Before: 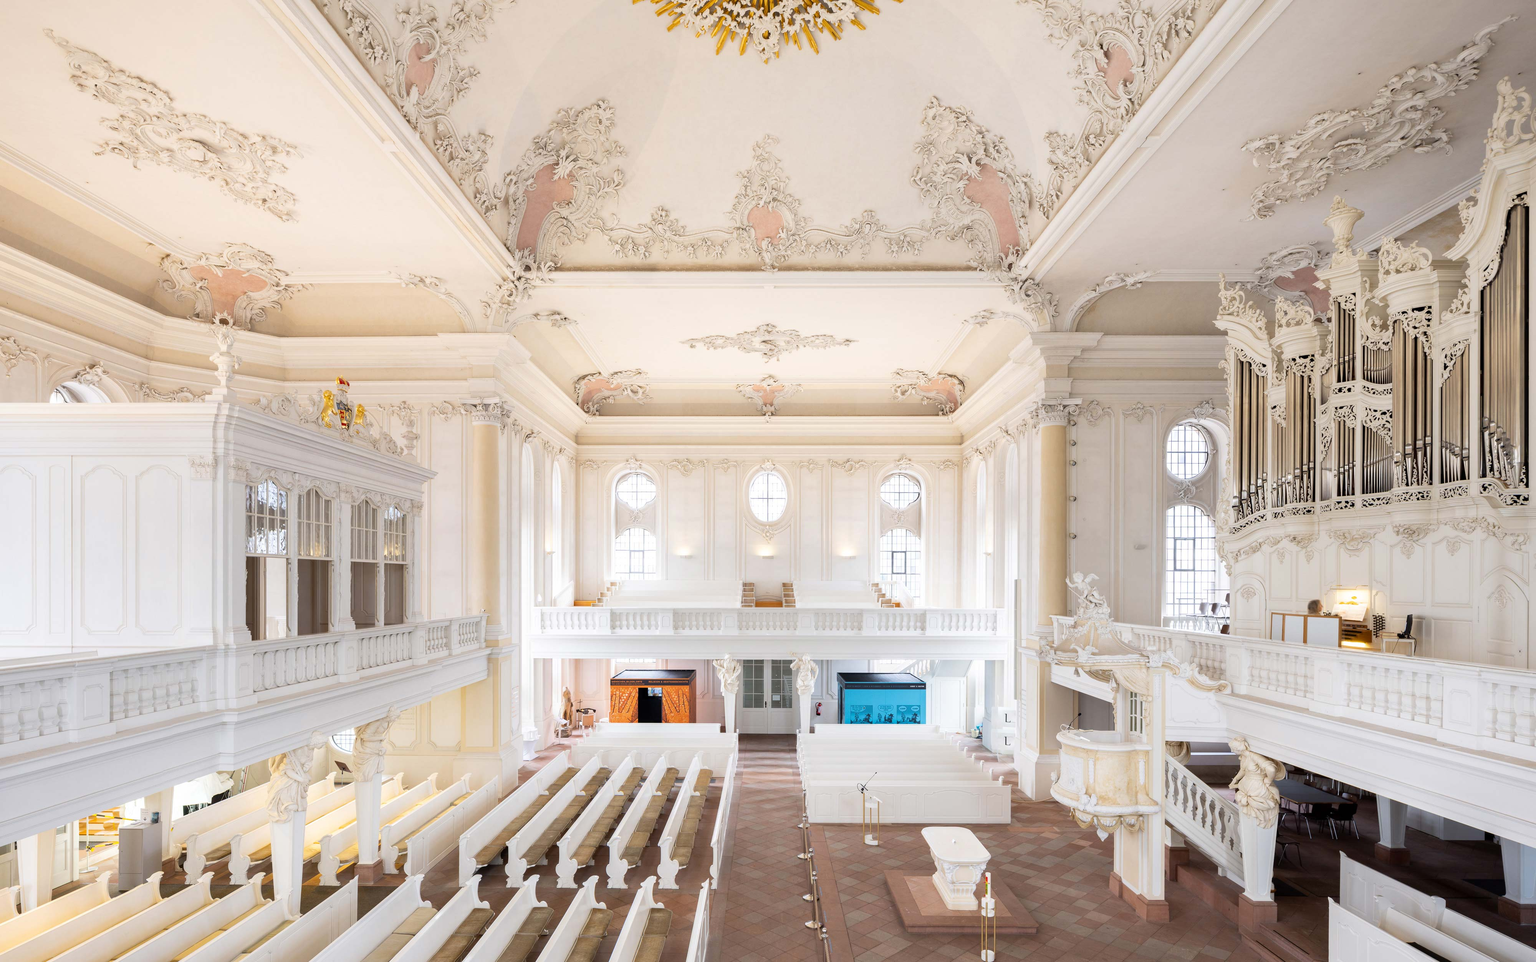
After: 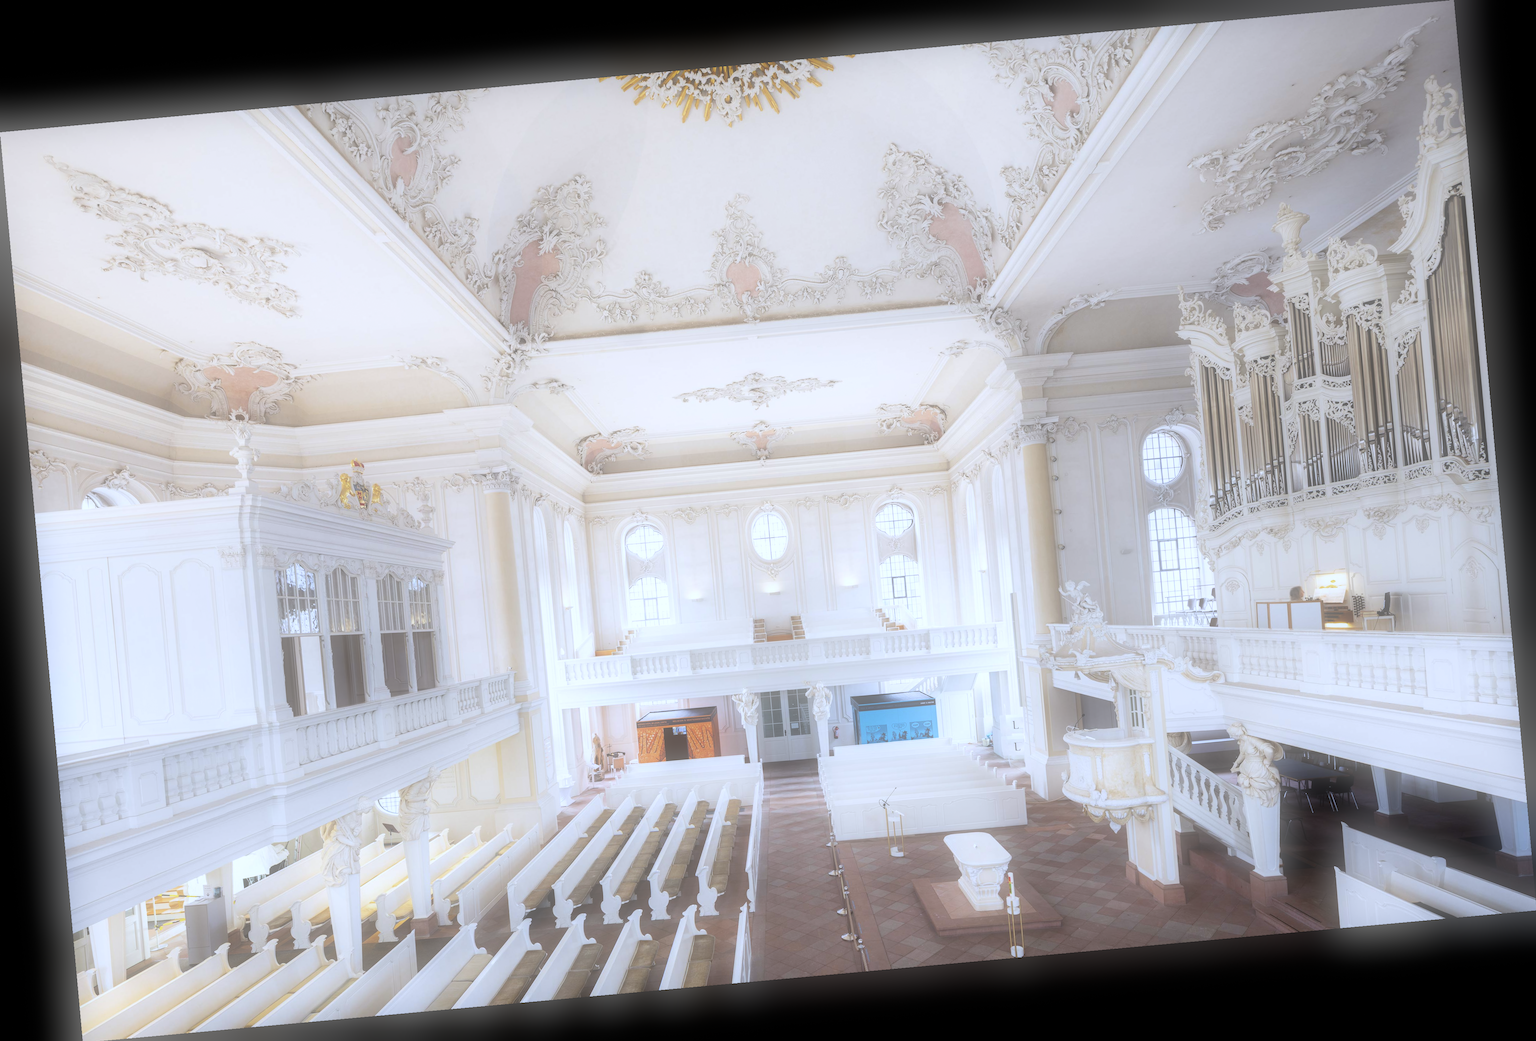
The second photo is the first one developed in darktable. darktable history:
grain: coarseness 0.81 ISO, strength 1.34%, mid-tones bias 0%
soften: size 60.24%, saturation 65.46%, brightness 0.506 EV, mix 25.7%
white balance: red 0.926, green 1.003, blue 1.133
rotate and perspective: rotation -5.2°, automatic cropping off
